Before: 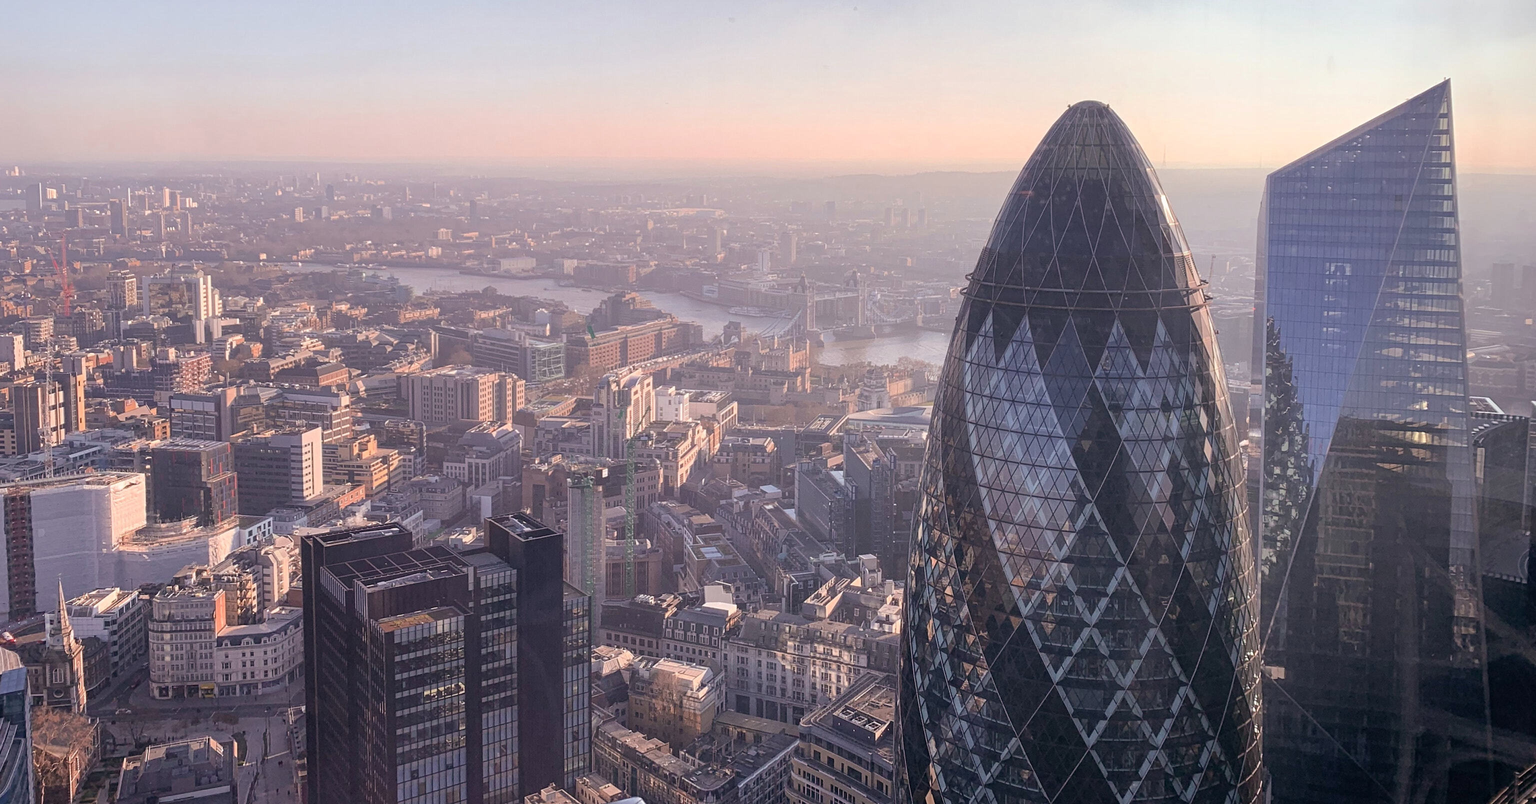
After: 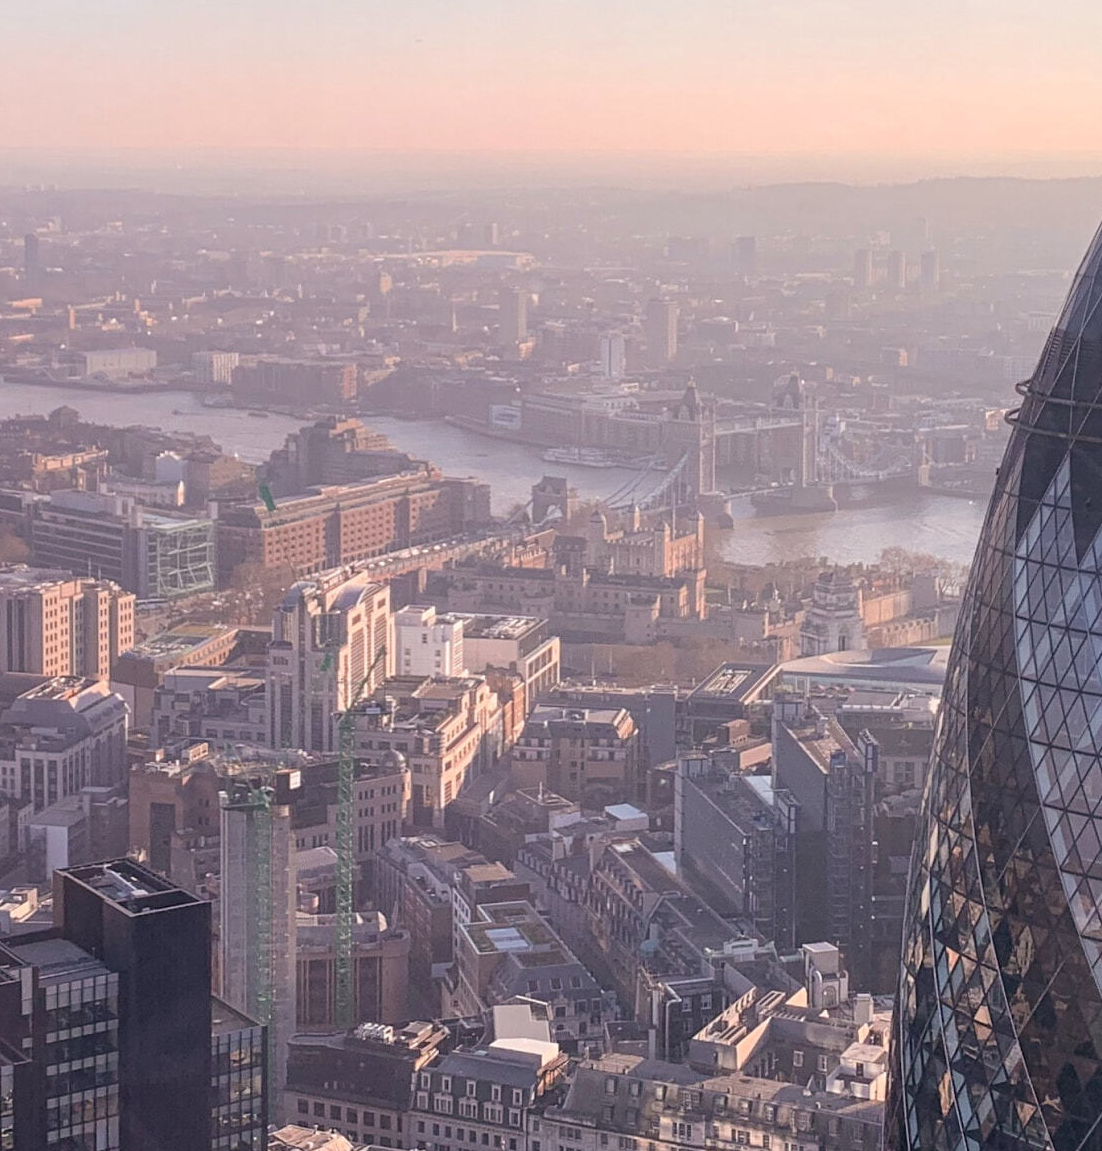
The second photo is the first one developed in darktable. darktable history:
crop and rotate: left 29.803%, top 10.375%, right 34.322%, bottom 18.009%
